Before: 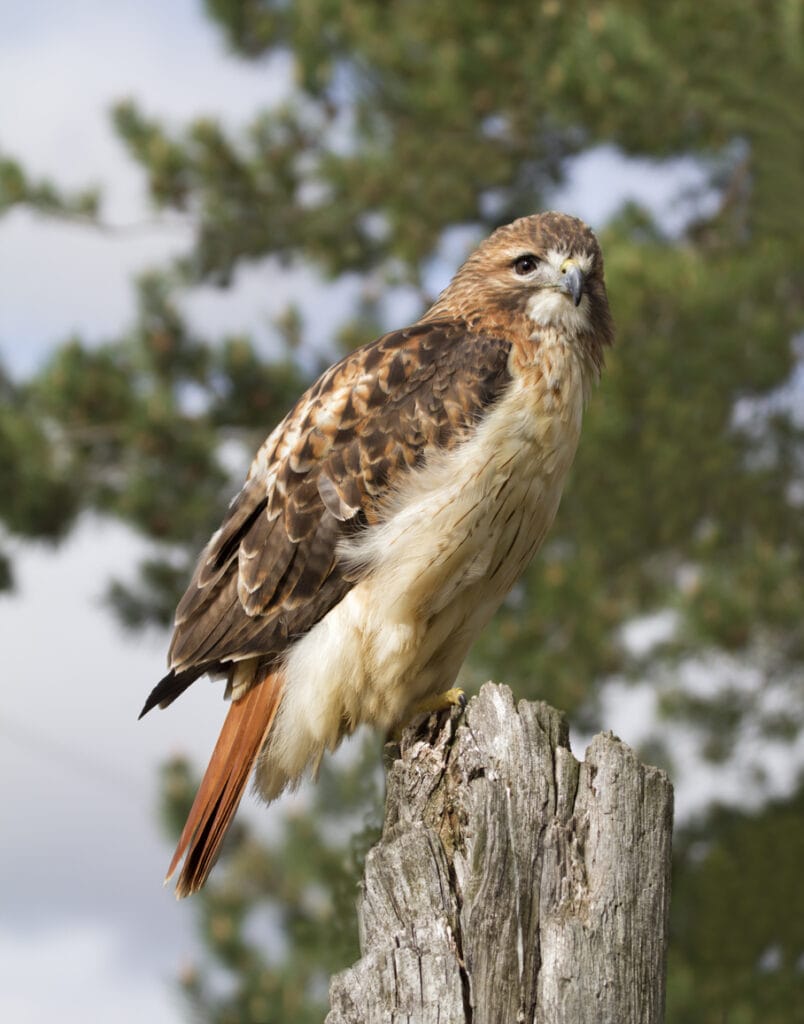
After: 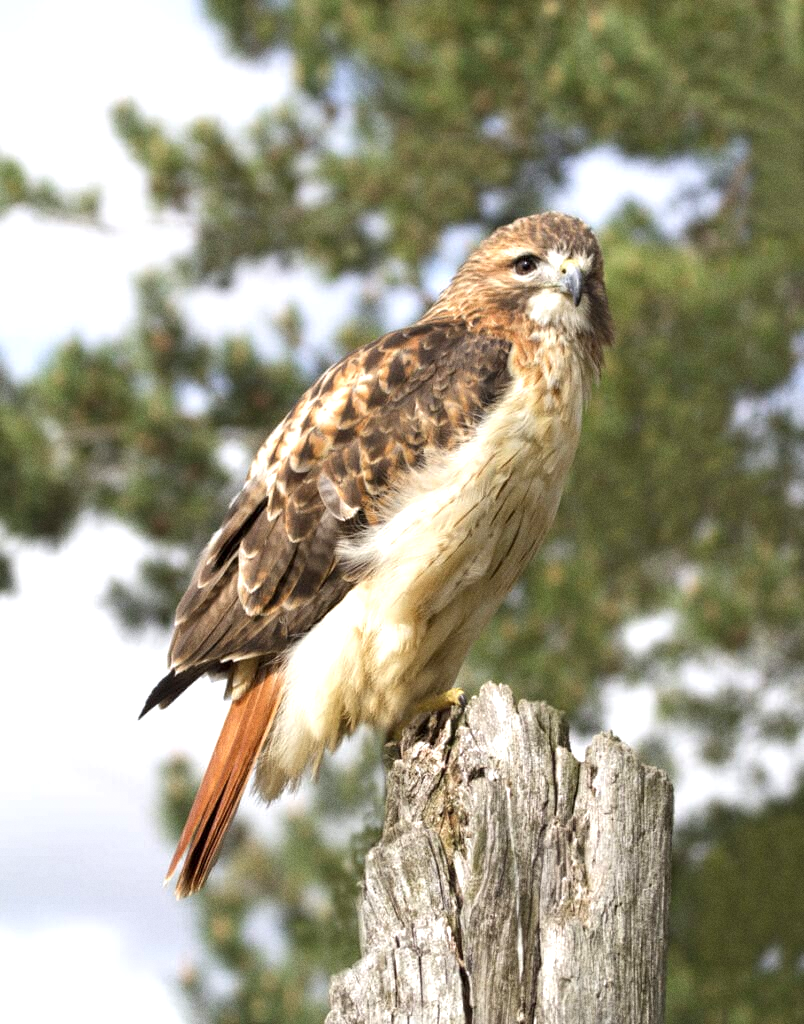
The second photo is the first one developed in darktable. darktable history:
exposure: black level correction 0, exposure 0.7 EV, compensate exposure bias true, compensate highlight preservation false
local contrast: highlights 100%, shadows 100%, detail 120%, midtone range 0.2
grain: coarseness 0.09 ISO
